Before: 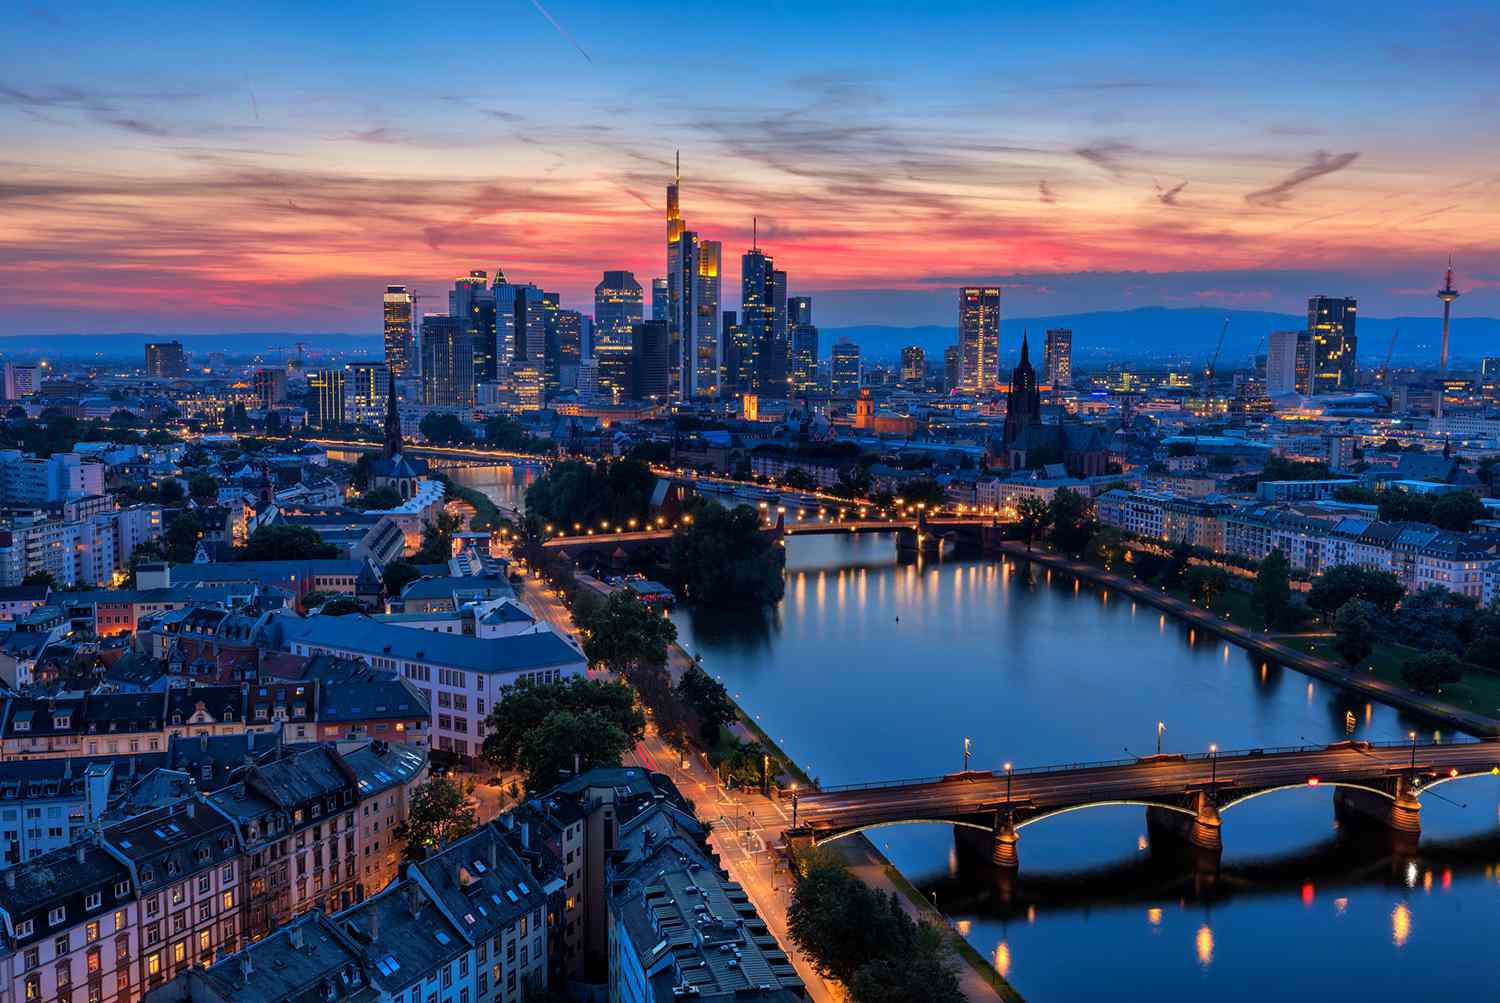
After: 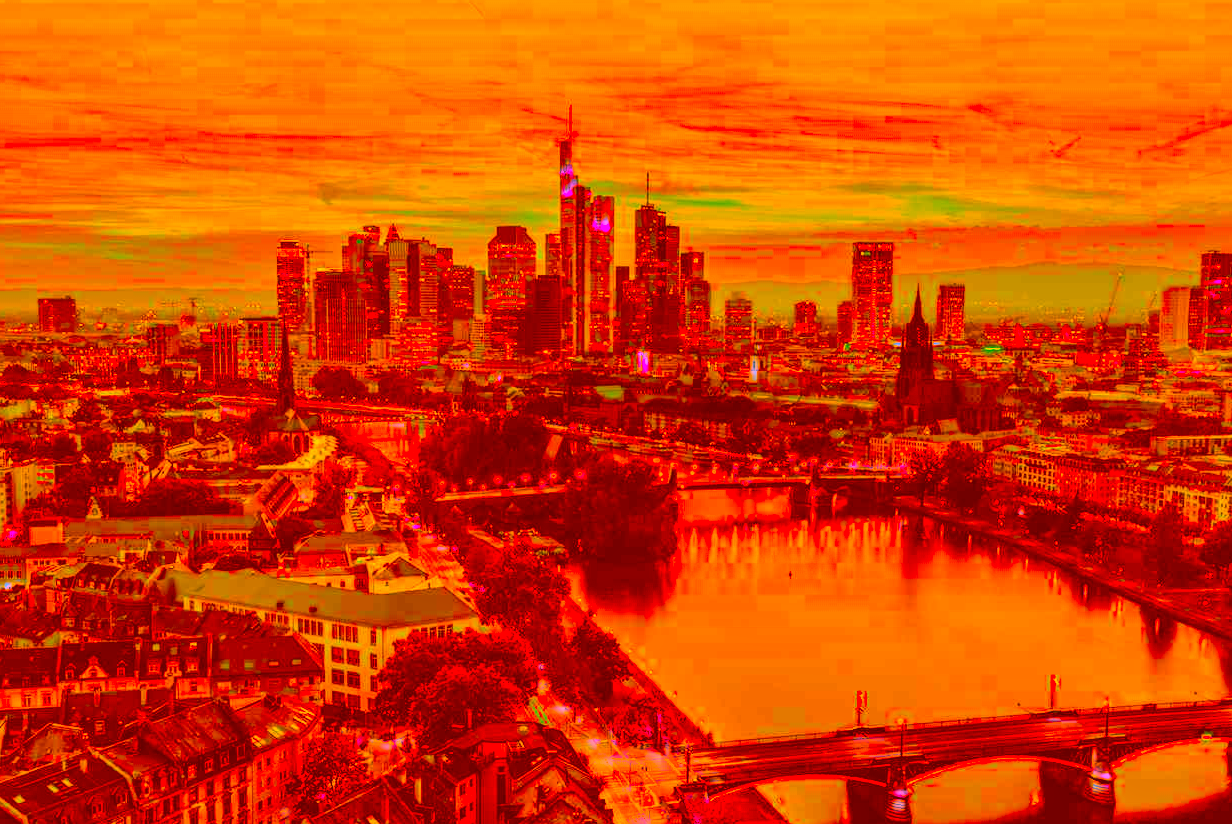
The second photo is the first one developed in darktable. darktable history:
color correction: highlights a* -39.68, highlights b* -40, shadows a* -40, shadows b* -40, saturation -3
white balance: red 0.766, blue 1.537
crop and rotate: left 7.196%, top 4.574%, right 10.605%, bottom 13.178%
contrast brightness saturation: brightness 0.28
local contrast: detail 150%
